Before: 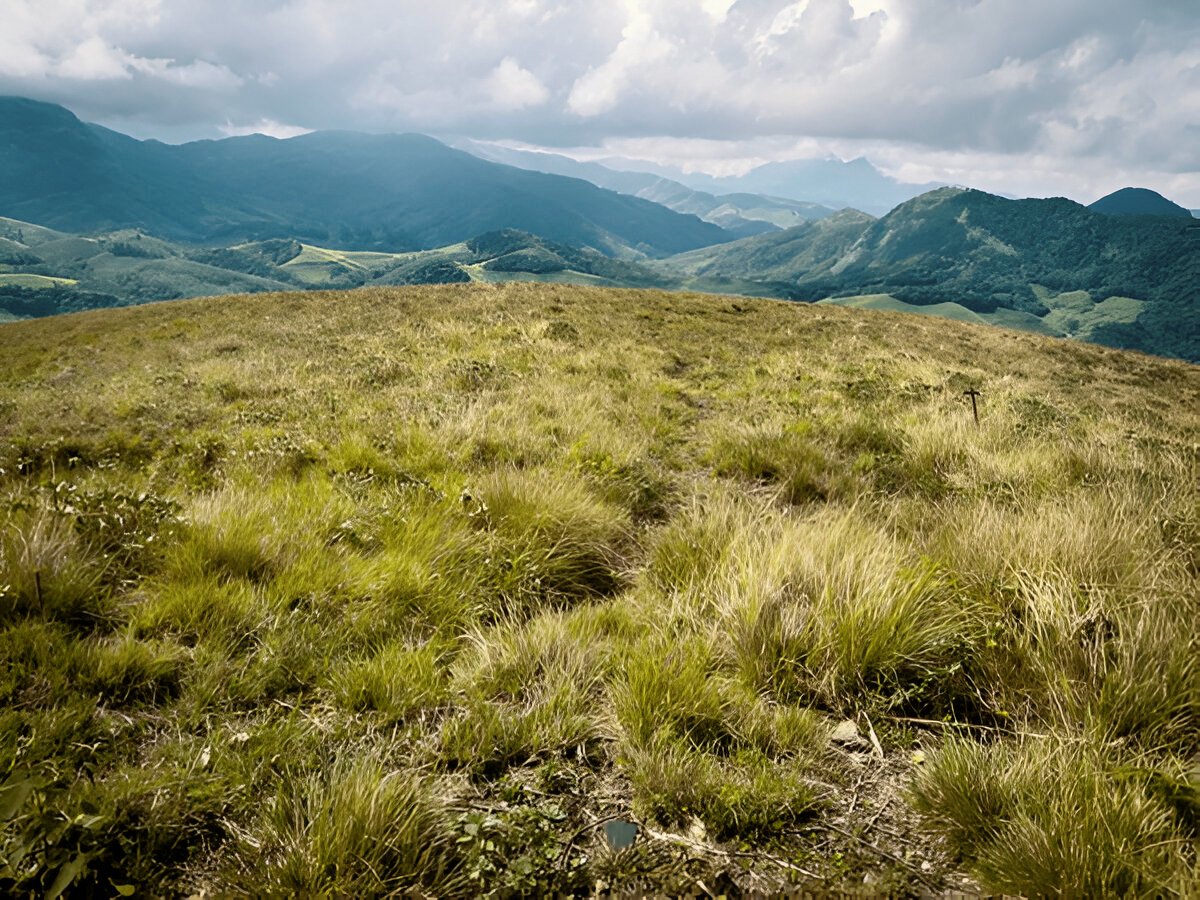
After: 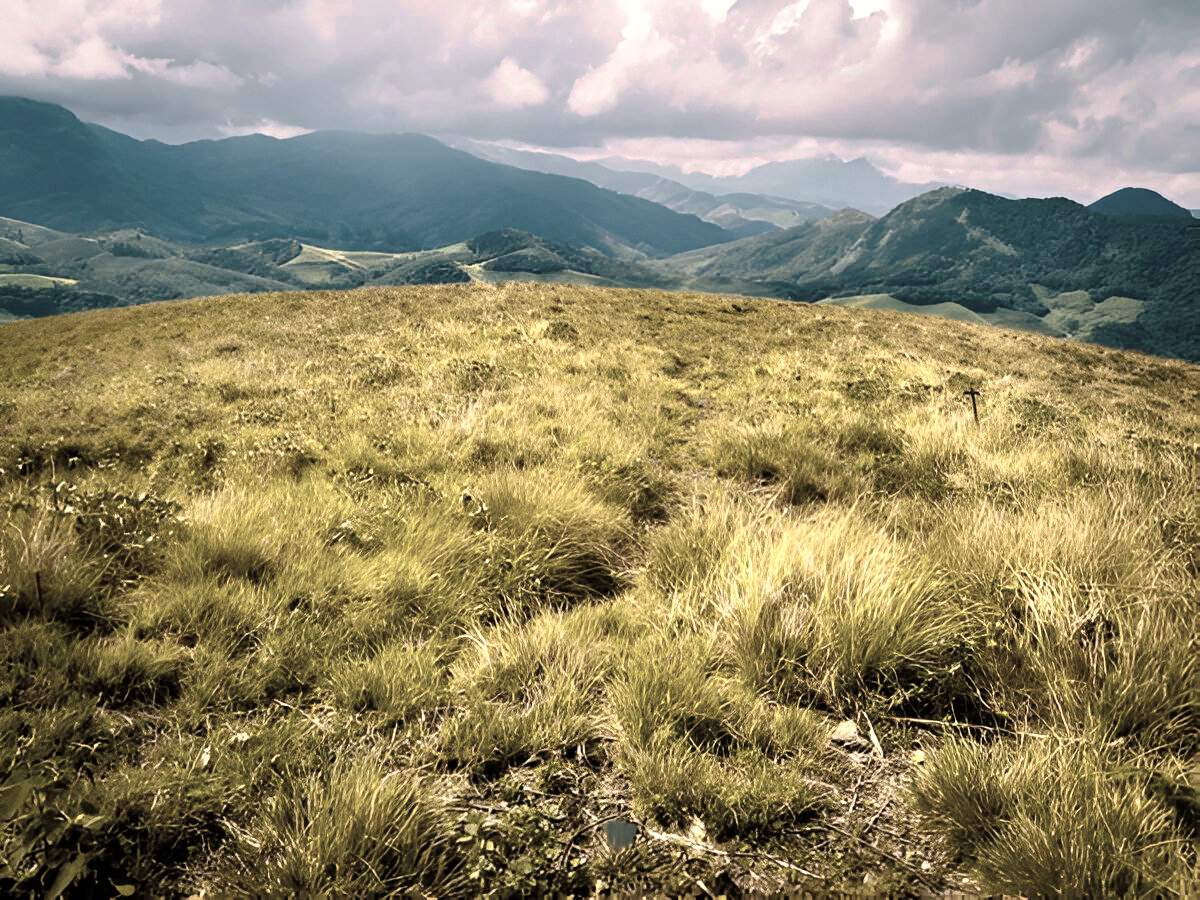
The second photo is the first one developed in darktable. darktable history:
color balance rgb: power › luminance -3.695%, power › chroma 0.587%, power › hue 42.87°, highlights gain › chroma 2.352%, highlights gain › hue 35.85°, perceptual saturation grading › global saturation 25.631%, global vibrance 50.849%
color zones: curves: ch0 [(0, 0.6) (0.129, 0.585) (0.193, 0.596) (0.429, 0.5) (0.571, 0.5) (0.714, 0.5) (0.857, 0.5) (1, 0.6)]; ch1 [(0, 0.453) (0.112, 0.245) (0.213, 0.252) (0.429, 0.233) (0.571, 0.231) (0.683, 0.242) (0.857, 0.296) (1, 0.453)]
